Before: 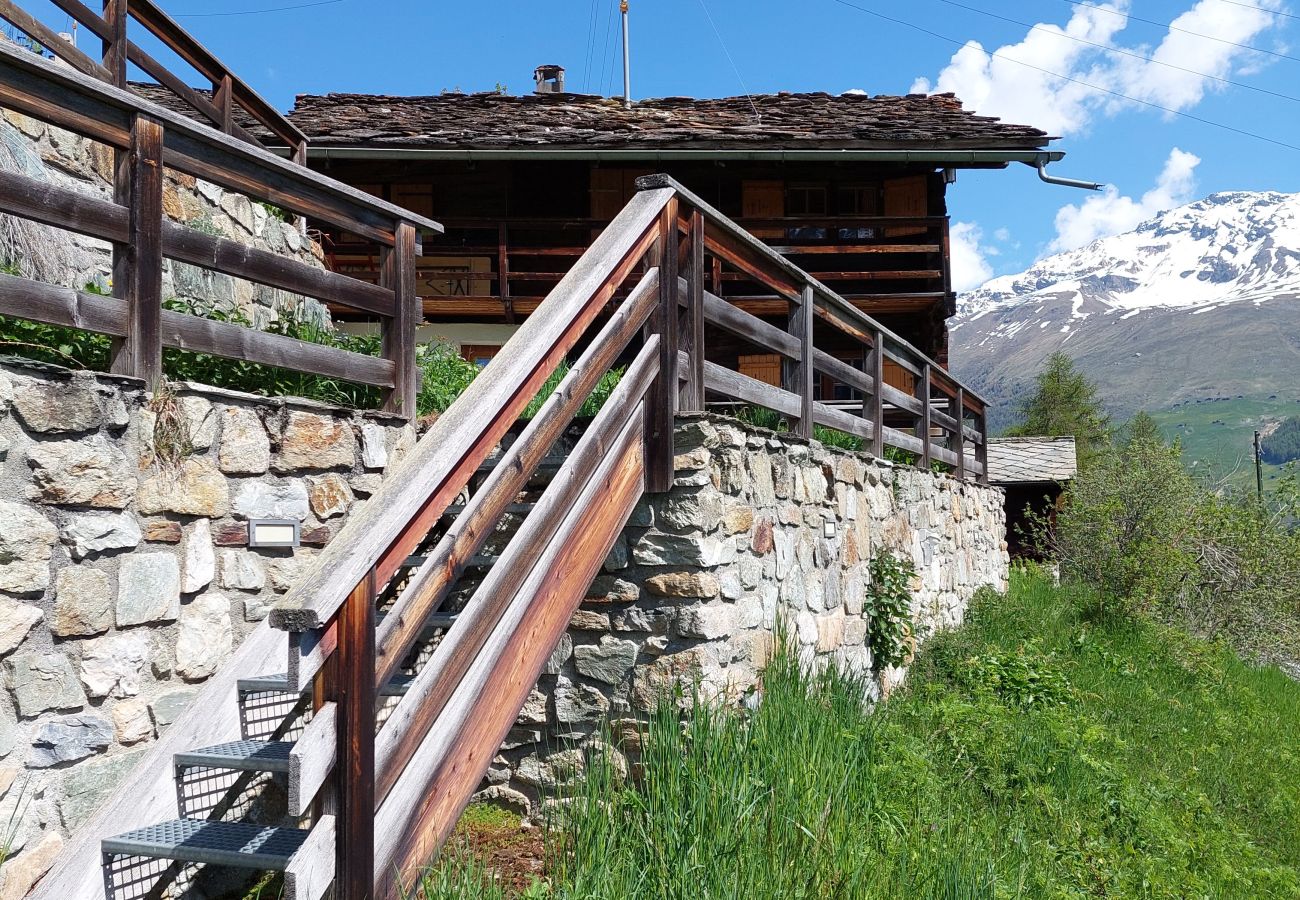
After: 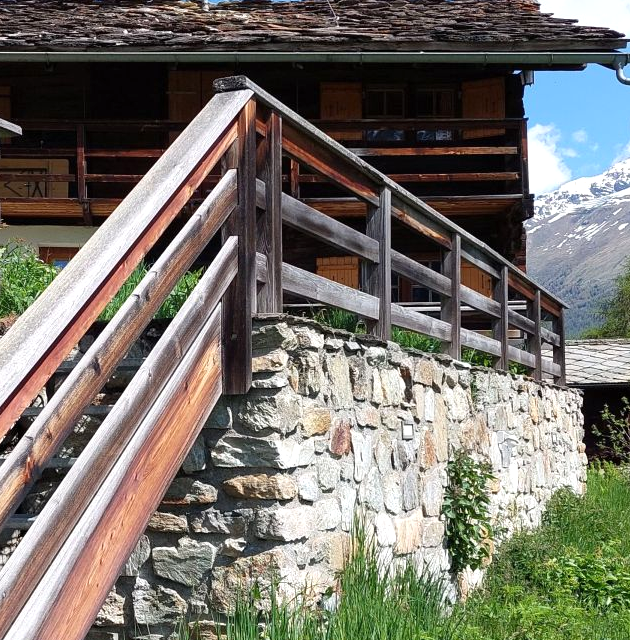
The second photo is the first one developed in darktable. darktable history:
crop: left 32.523%, top 10.951%, right 18.481%, bottom 17.515%
exposure: exposure 0.201 EV, compensate highlight preservation false
